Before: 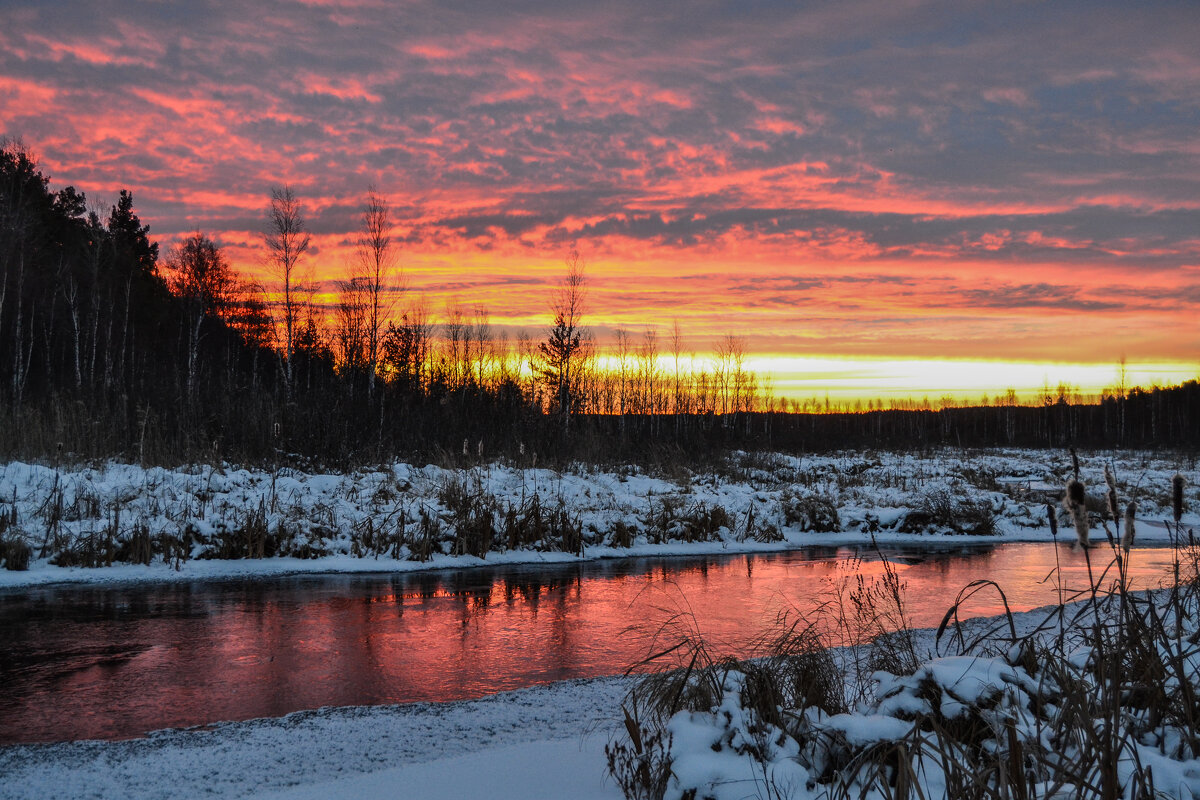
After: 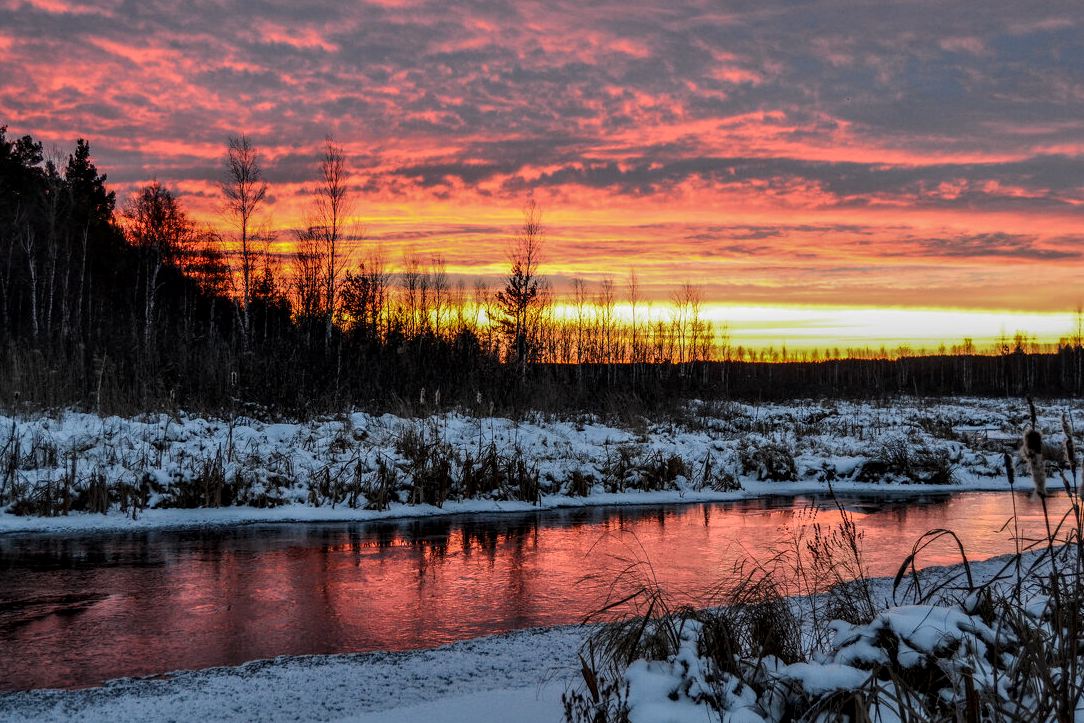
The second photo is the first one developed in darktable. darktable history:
crop: left 3.619%, top 6.414%, right 5.968%, bottom 3.196%
local contrast: shadows 92%, midtone range 0.499
